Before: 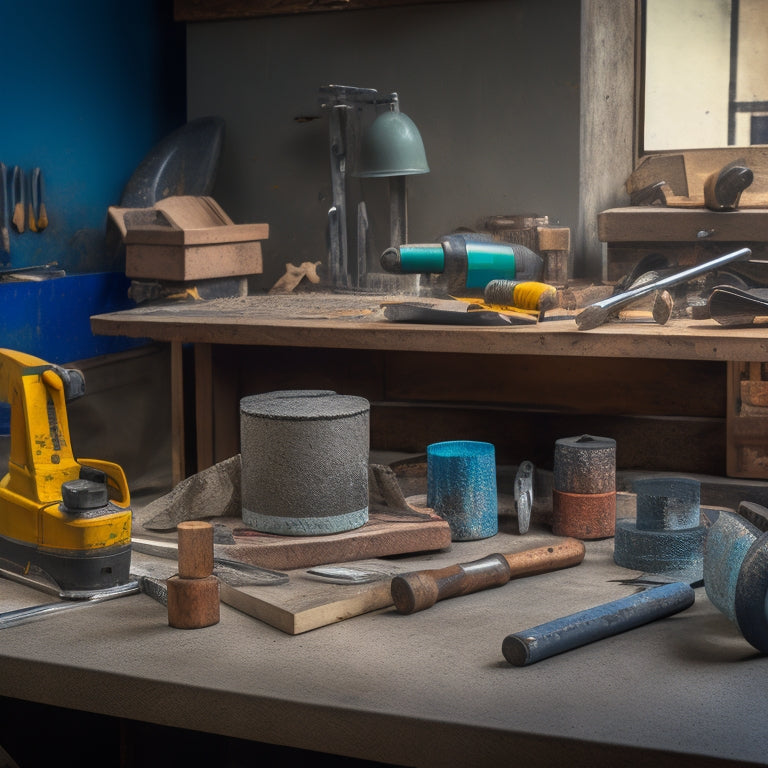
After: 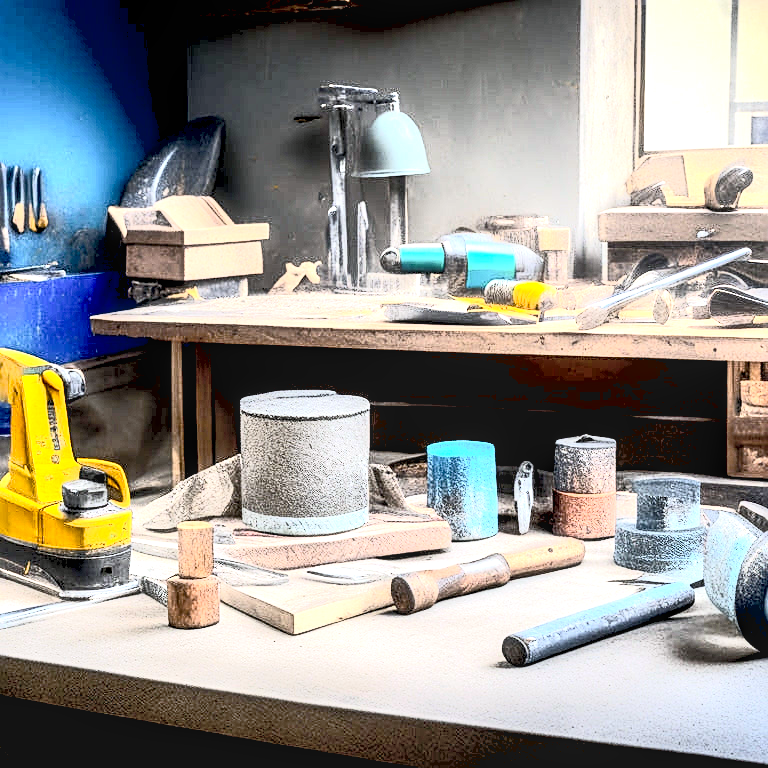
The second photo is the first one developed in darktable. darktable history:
tone equalizer: -8 EV -0.75 EV, -7 EV -0.7 EV, -6 EV -0.6 EV, -5 EV -0.4 EV, -3 EV 0.4 EV, -2 EV 0.6 EV, -1 EV 0.7 EV, +0 EV 0.75 EV, edges refinement/feathering 500, mask exposure compensation -1.57 EV, preserve details no
rgb levels: preserve colors max RGB
white balance: red 0.967, blue 1.049
sharpen: on, module defaults
exposure: black level correction 0.016, exposure 1.774 EV, compensate highlight preservation false
contrast brightness saturation: contrast 0.43, brightness 0.56, saturation -0.19
local contrast: on, module defaults
haze removal: strength -0.1, adaptive false
